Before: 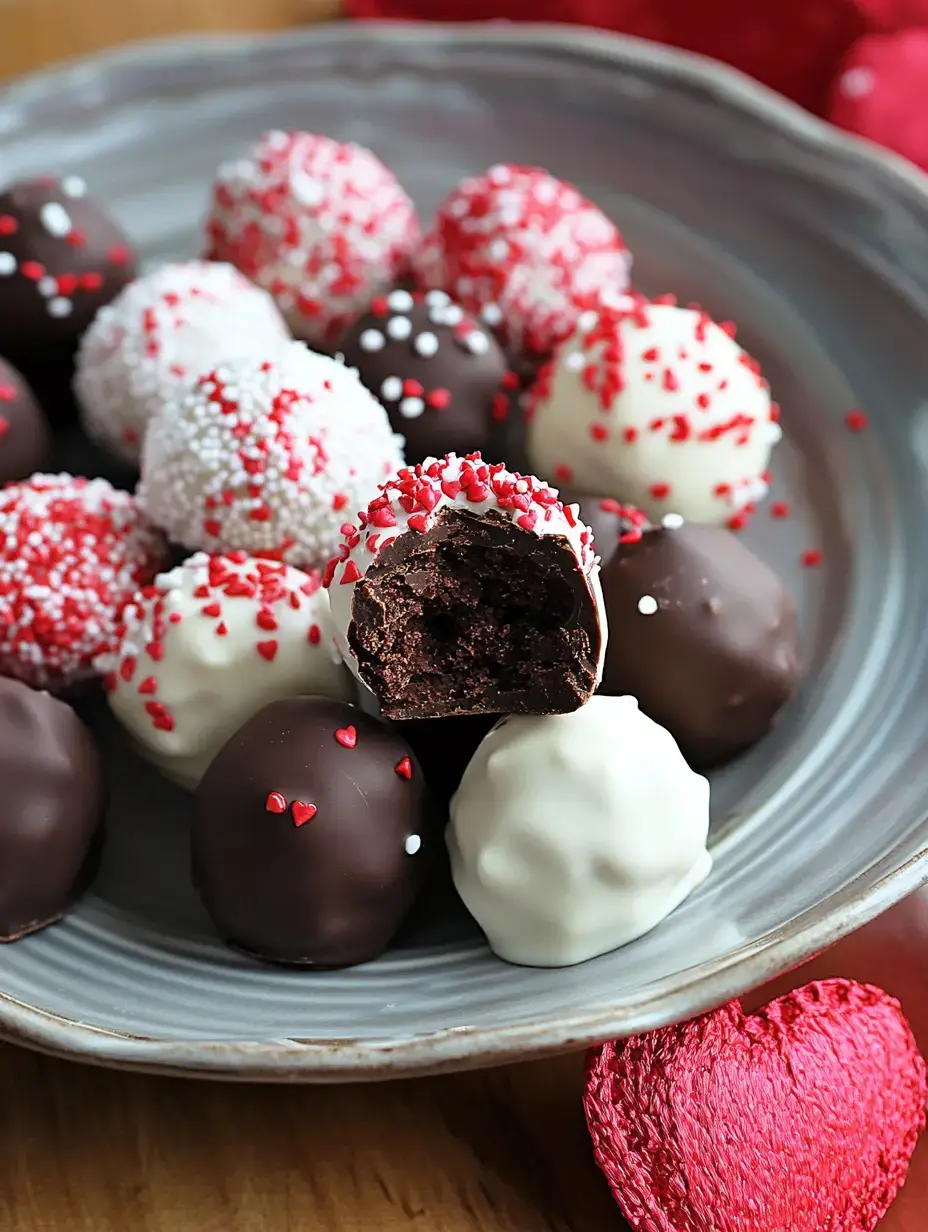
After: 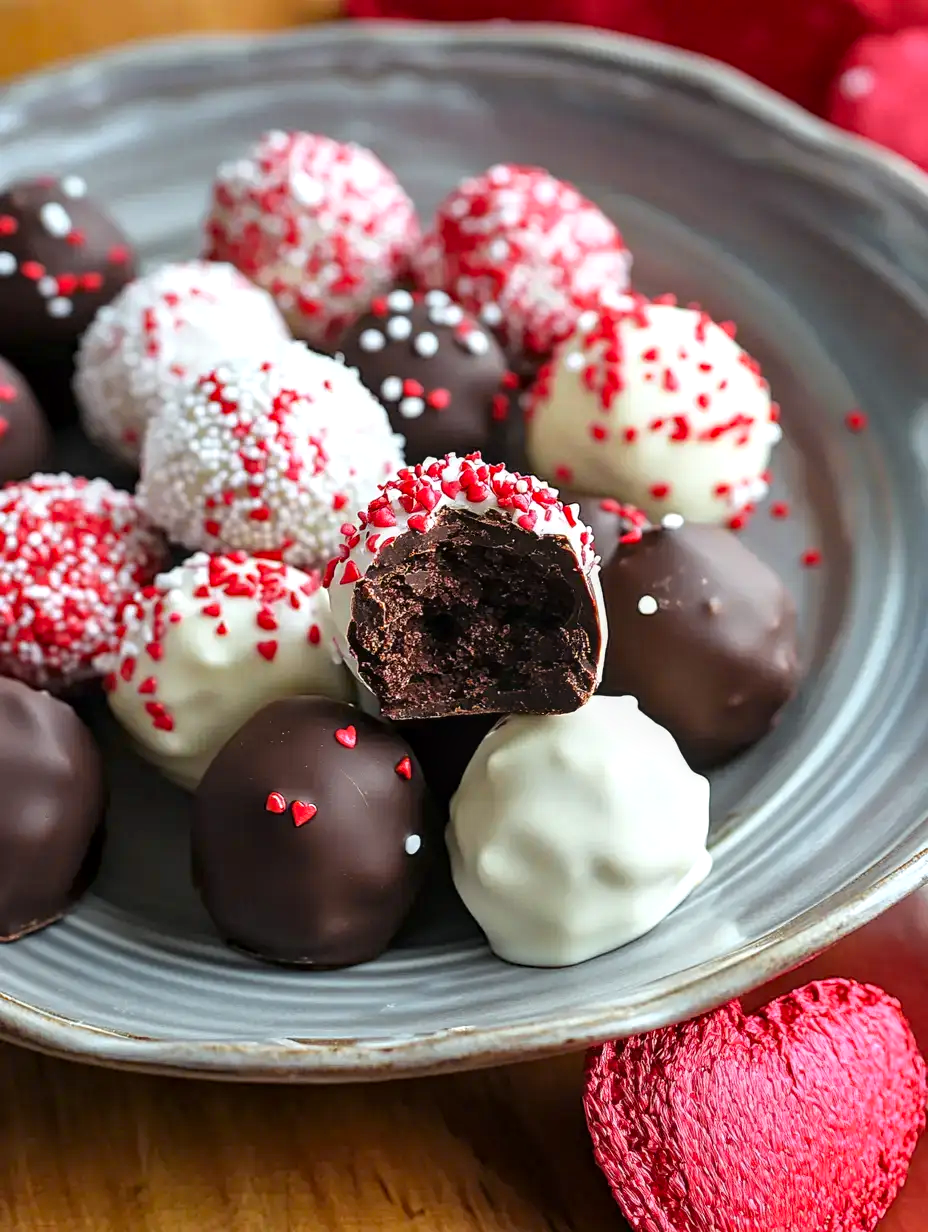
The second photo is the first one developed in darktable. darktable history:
local contrast: on, module defaults
exposure: exposure 0.15 EV, compensate highlight preservation false
color zones: curves: ch0 [(0.224, 0.526) (0.75, 0.5)]; ch1 [(0.055, 0.526) (0.224, 0.761) (0.377, 0.526) (0.75, 0.5)]
